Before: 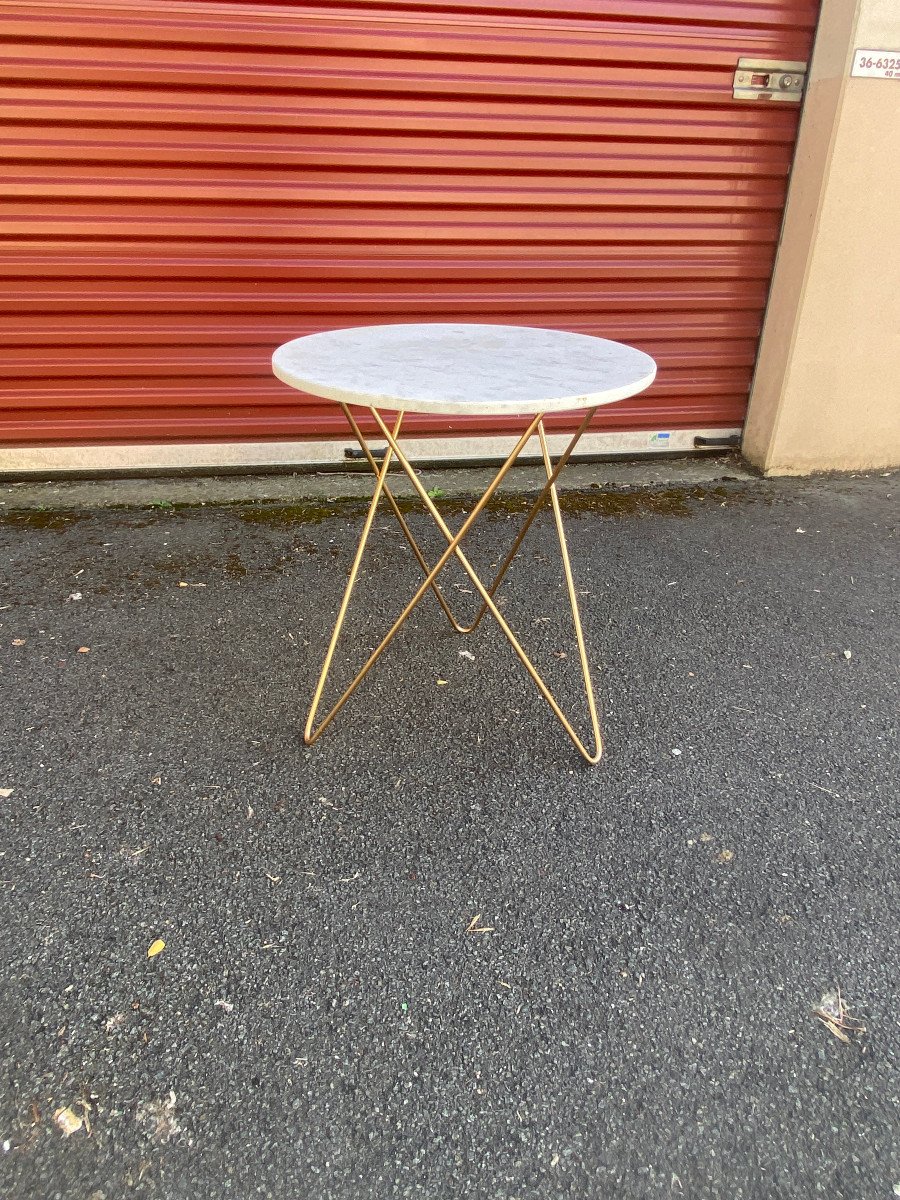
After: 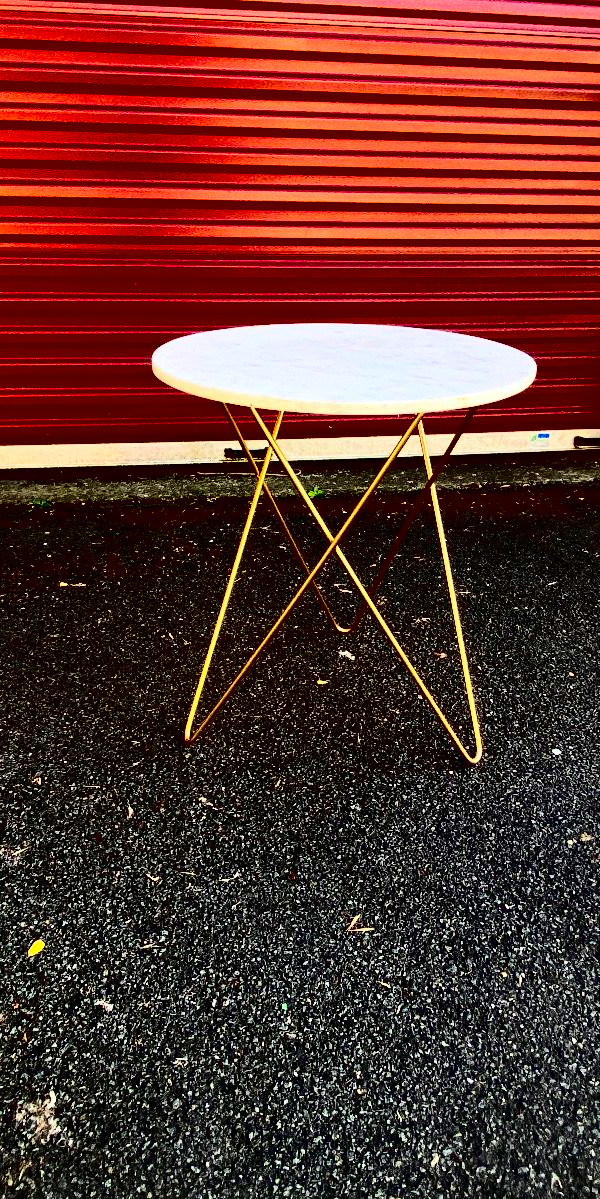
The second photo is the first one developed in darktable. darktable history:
contrast brightness saturation: contrast 0.754, brightness -0.98, saturation 0.991
crop and rotate: left 13.396%, right 19.891%
